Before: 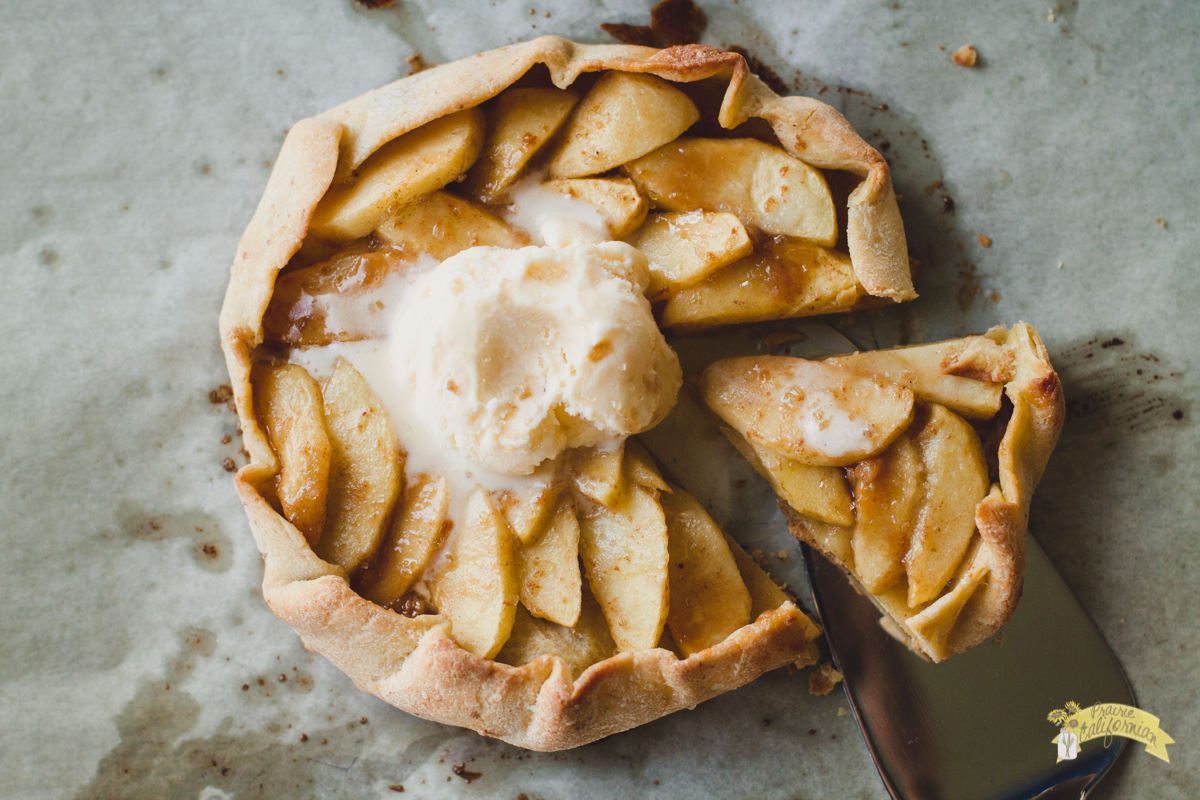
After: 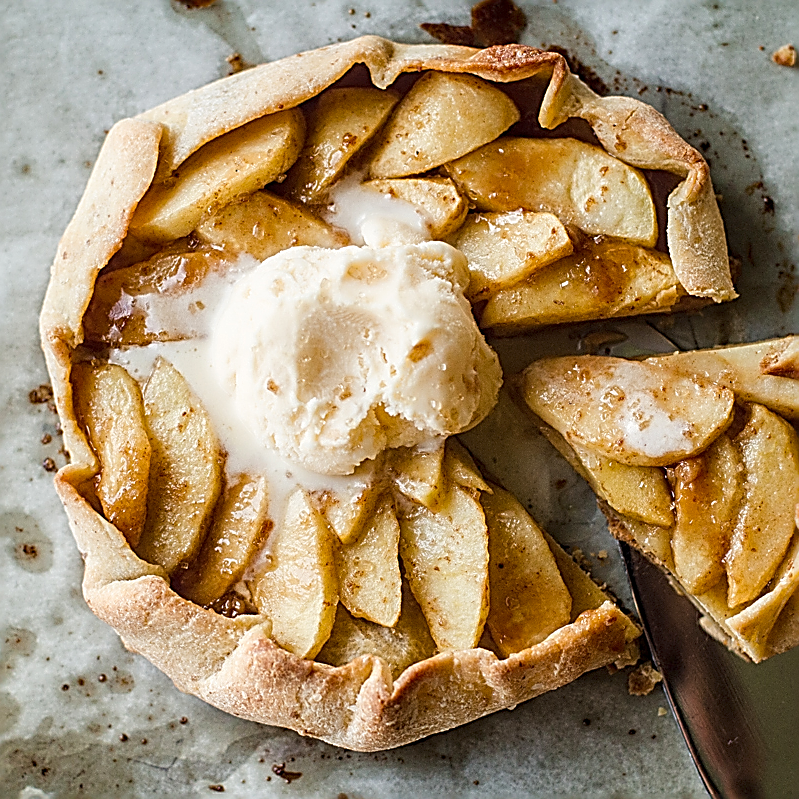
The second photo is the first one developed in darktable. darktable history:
local contrast: on, module defaults
crop and rotate: left 15.055%, right 18.278%
sharpen: amount 2
exposure: black level correction 0.007, exposure 0.159 EV, compensate highlight preservation false
